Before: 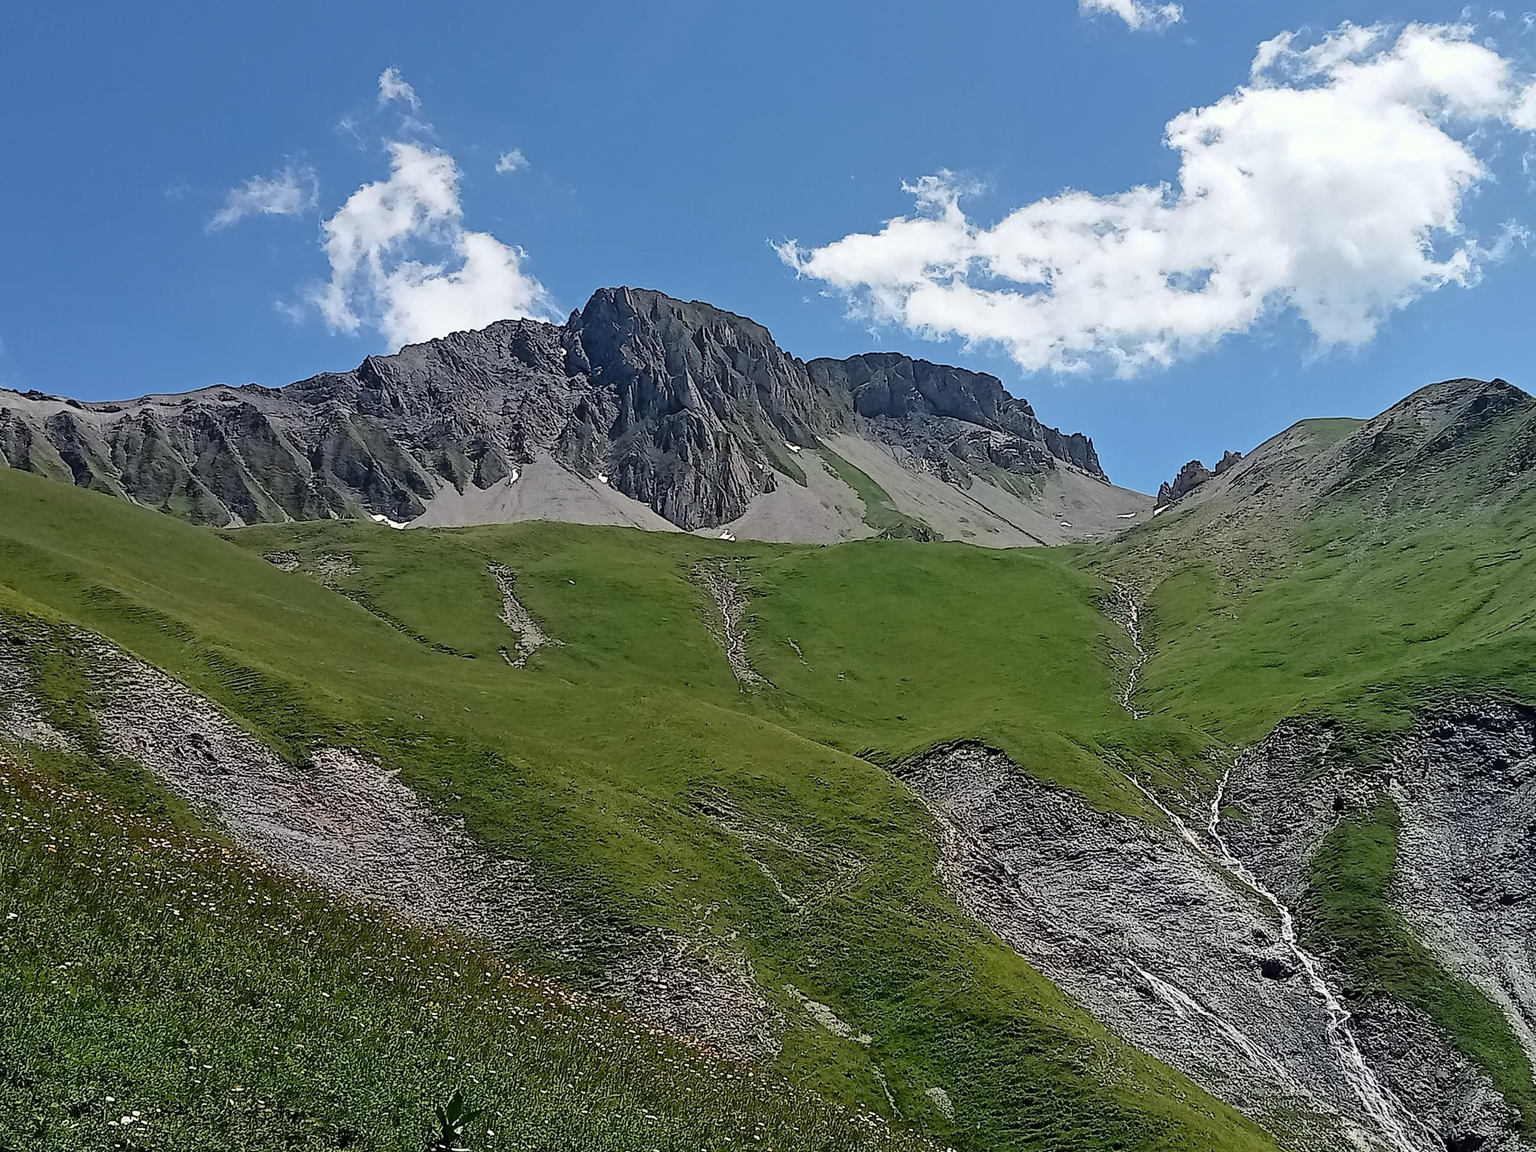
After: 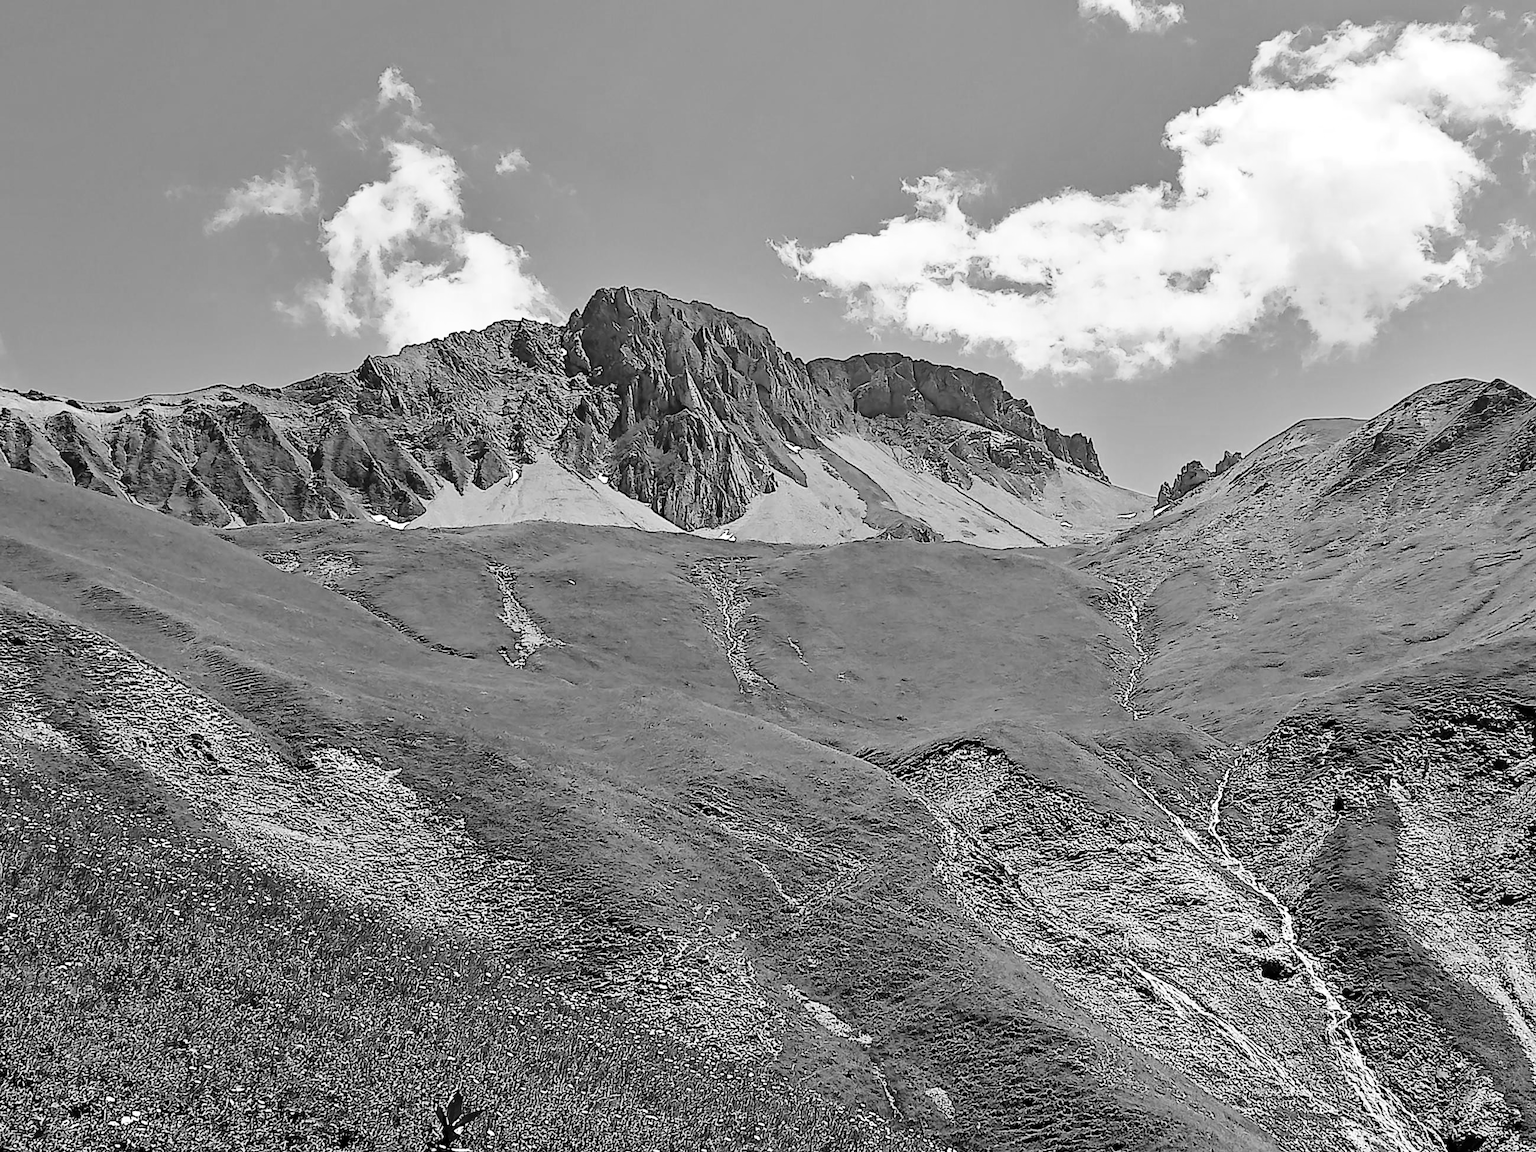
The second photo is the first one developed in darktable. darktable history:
monochrome: a 2.21, b -1.33, size 2.2
shadows and highlights: soften with gaussian
filmic rgb: middle gray luminance 9.23%, black relative exposure -10.55 EV, white relative exposure 3.45 EV, threshold 6 EV, target black luminance 0%, hardness 5.98, latitude 59.69%, contrast 1.087, highlights saturation mix 5%, shadows ↔ highlights balance 29.23%, add noise in highlights 0, color science v3 (2019), use custom middle-gray values true, iterations of high-quality reconstruction 0, contrast in highlights soft, enable highlight reconstruction true
